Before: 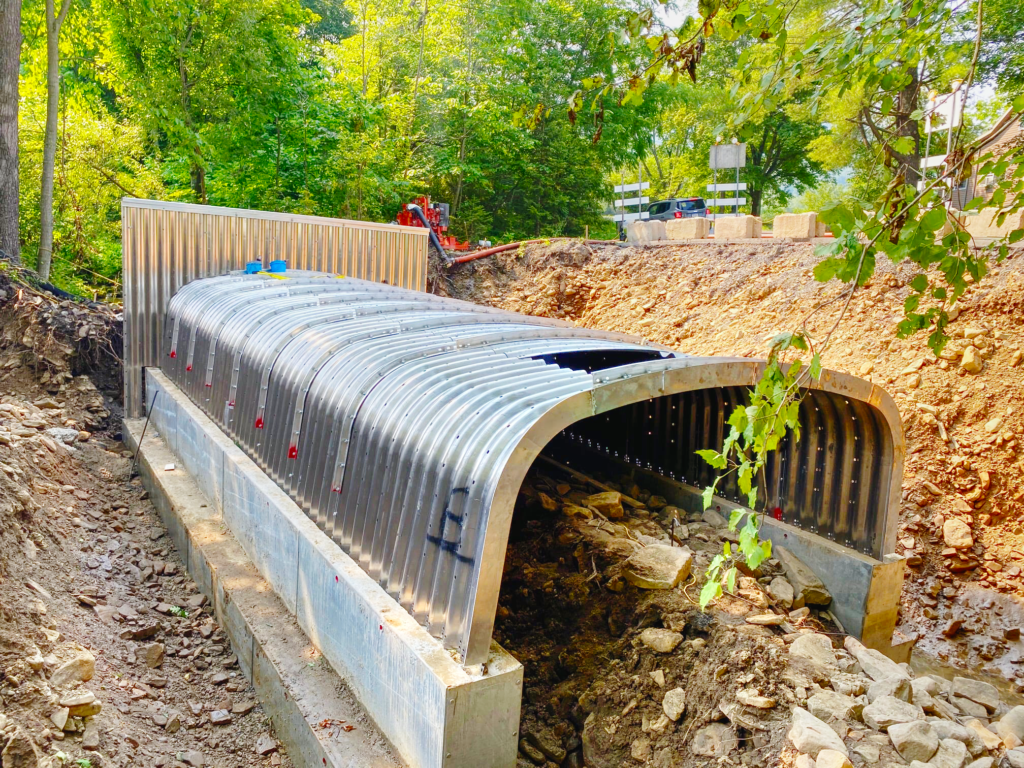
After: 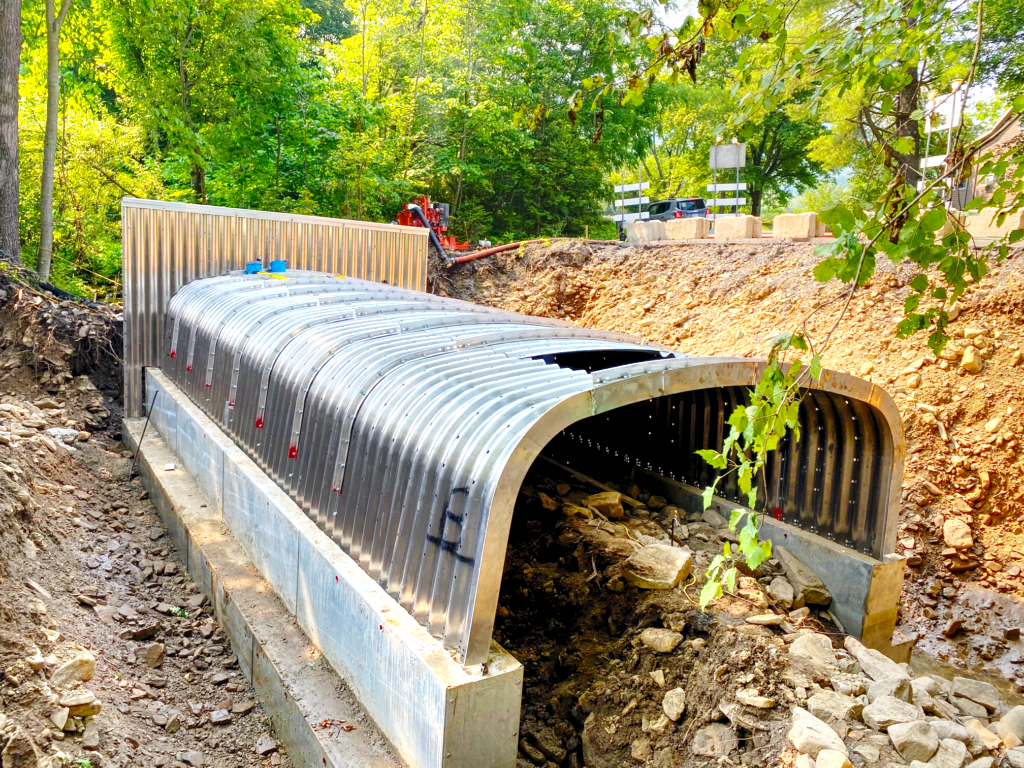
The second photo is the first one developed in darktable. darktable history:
levels: levels [0.062, 0.494, 0.925]
